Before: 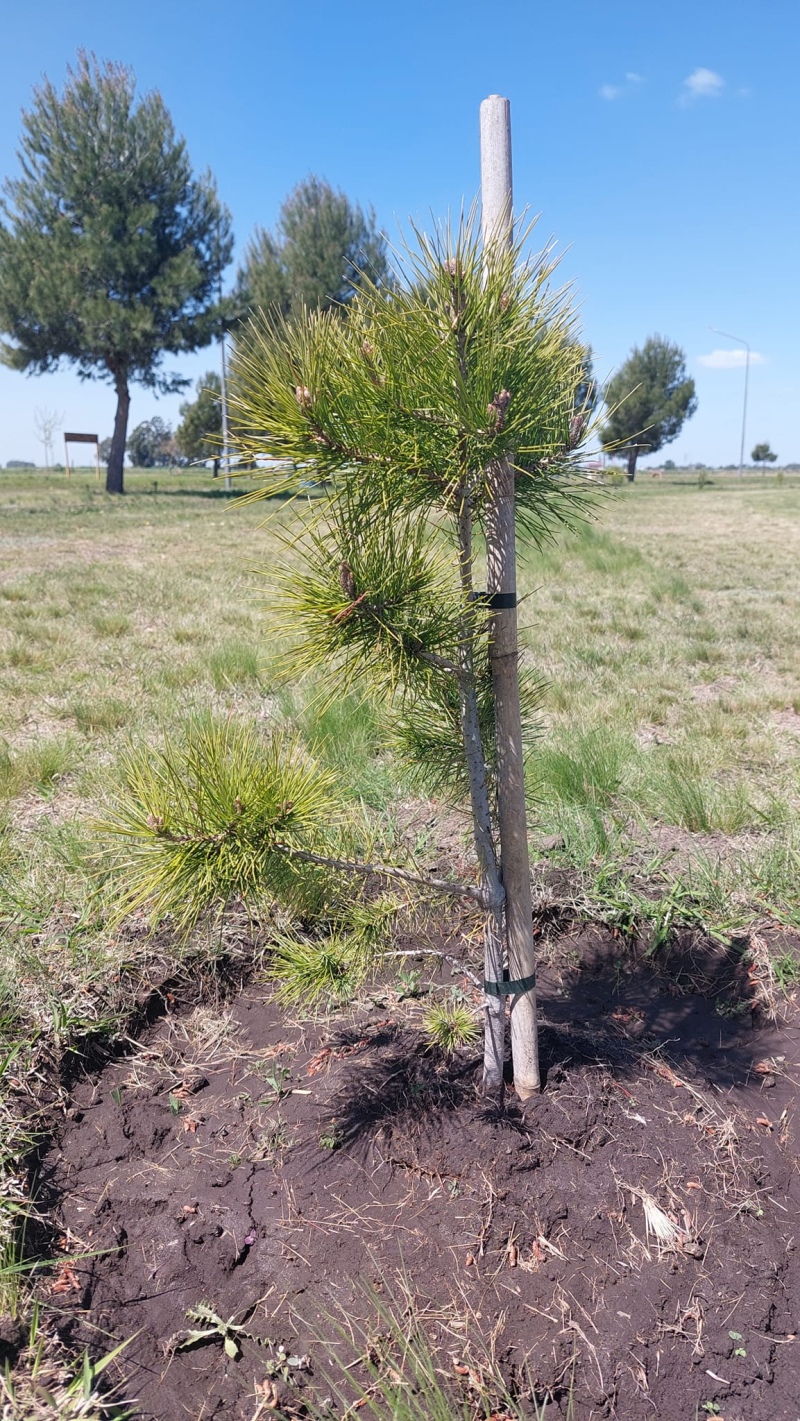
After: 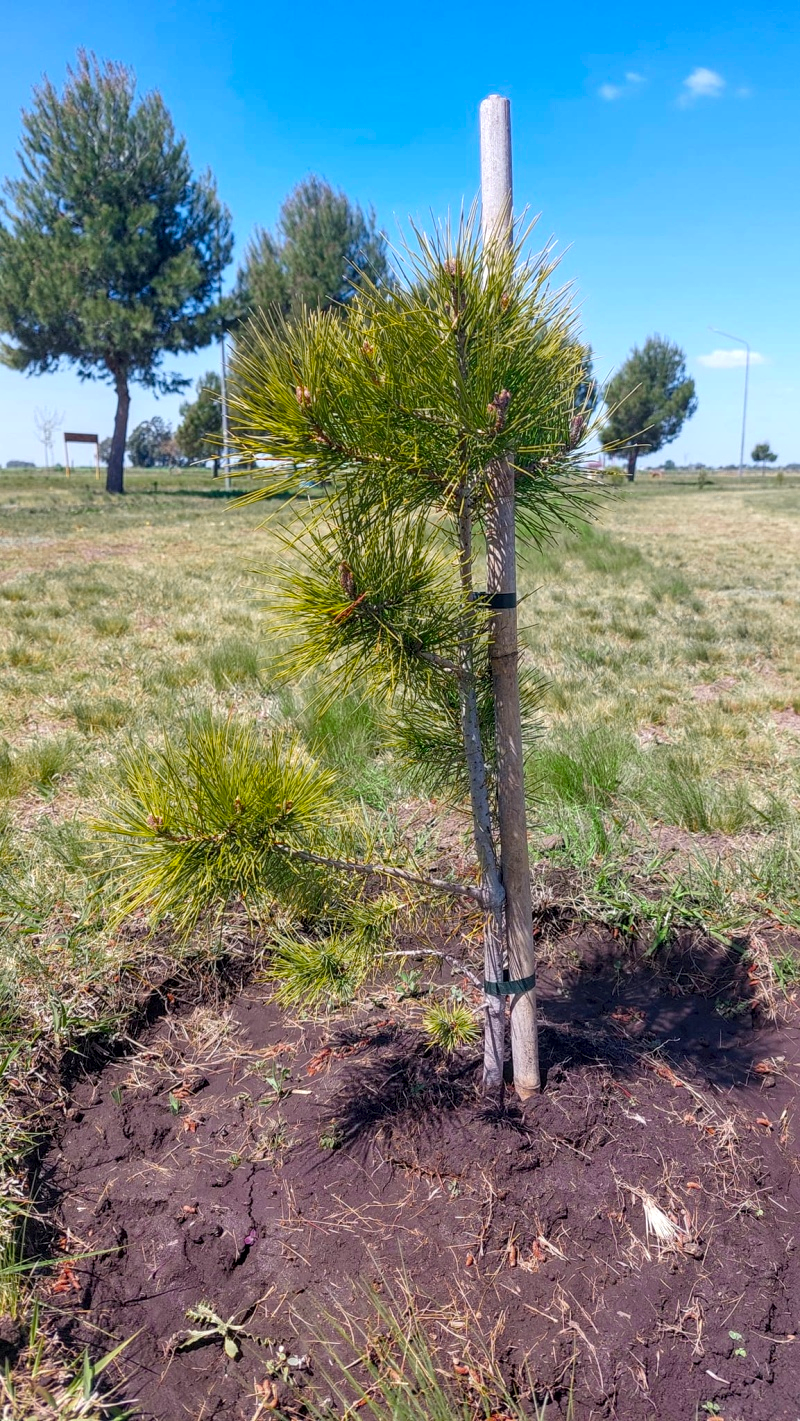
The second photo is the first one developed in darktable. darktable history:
local contrast: detail 130%
color balance rgb: linear chroma grading › global chroma 15%, perceptual saturation grading › global saturation 30%
color zones: curves: ch0 [(0.11, 0.396) (0.195, 0.36) (0.25, 0.5) (0.303, 0.412) (0.357, 0.544) (0.75, 0.5) (0.967, 0.328)]; ch1 [(0, 0.468) (0.112, 0.512) (0.202, 0.6) (0.25, 0.5) (0.307, 0.352) (0.357, 0.544) (0.75, 0.5) (0.963, 0.524)]
